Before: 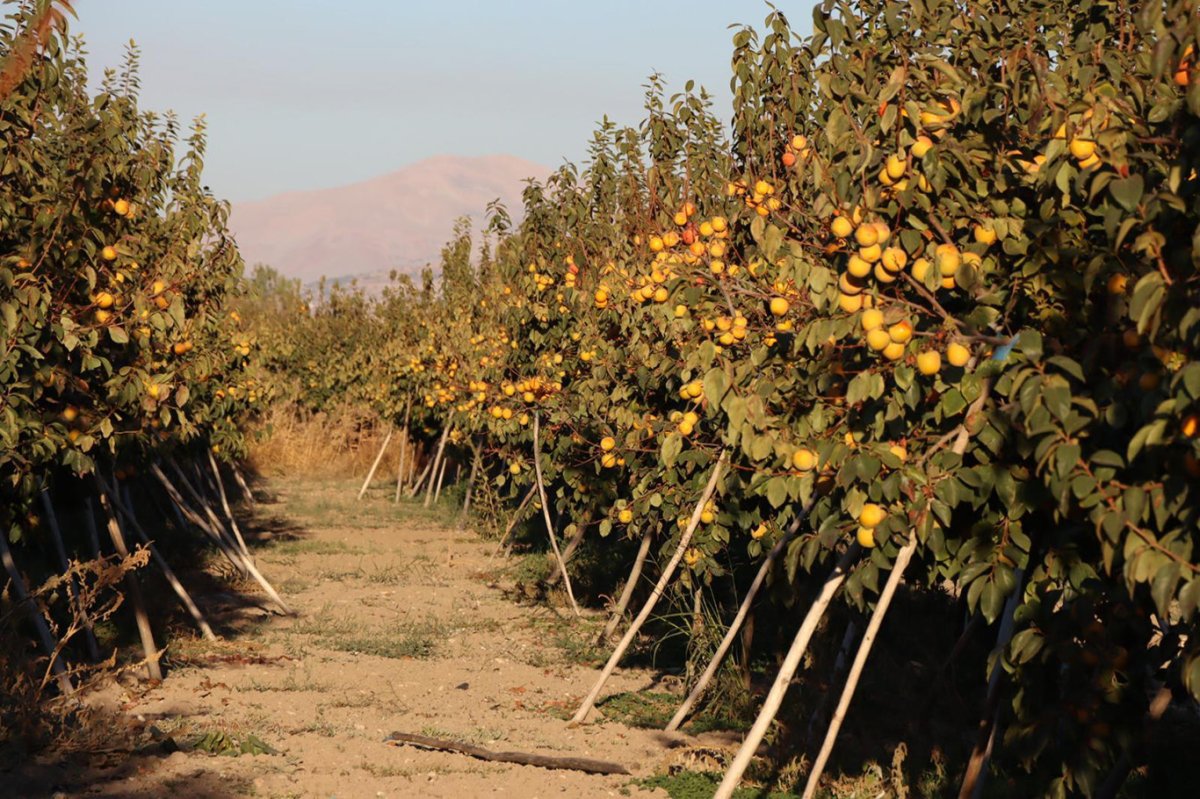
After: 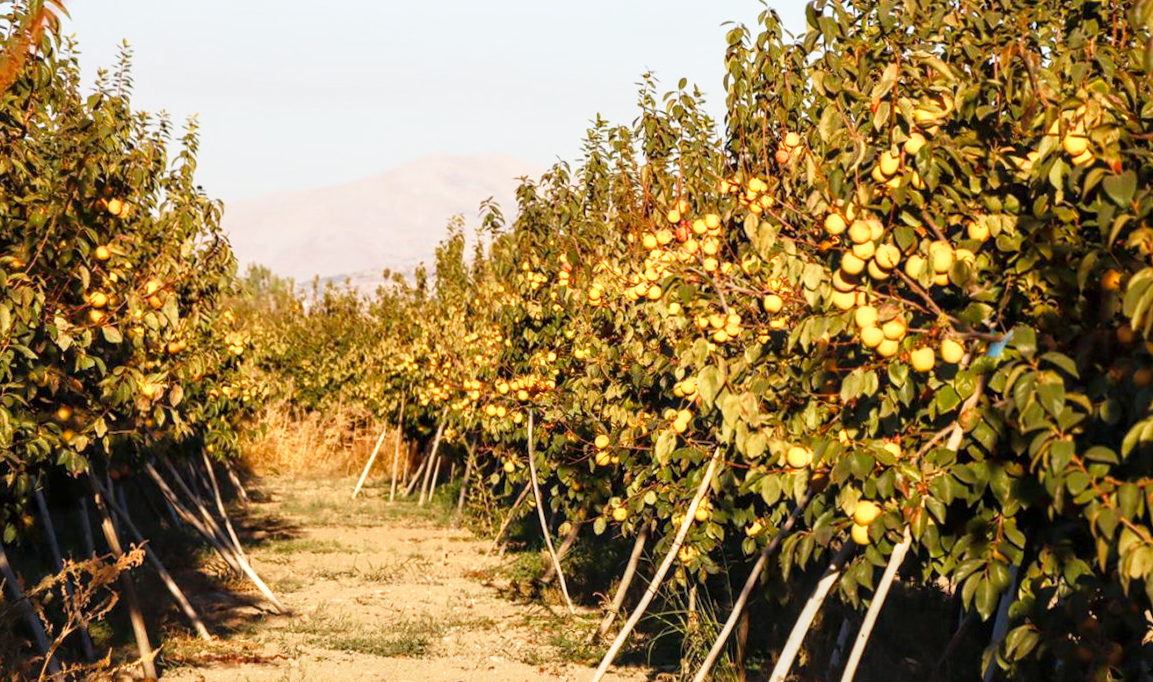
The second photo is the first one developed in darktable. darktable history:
crop and rotate: angle 0.2°, left 0.275%, right 3.127%, bottom 14.18%
shadows and highlights: shadows 25, highlights -25
tone curve: curves: ch0 [(0, 0) (0.003, 0.003) (0.011, 0.012) (0.025, 0.026) (0.044, 0.046) (0.069, 0.072) (0.1, 0.104) (0.136, 0.141) (0.177, 0.185) (0.224, 0.234) (0.277, 0.289) (0.335, 0.349) (0.399, 0.415) (0.468, 0.488) (0.543, 0.566) (0.623, 0.649) (0.709, 0.739) (0.801, 0.834) (0.898, 0.923) (1, 1)], preserve colors none
contrast brightness saturation: saturation -0.05
base curve: curves: ch0 [(0, 0) (0.579, 0.807) (1, 1)], preserve colors none
local contrast: on, module defaults
color balance rgb: linear chroma grading › shadows 32%, linear chroma grading › global chroma -2%, linear chroma grading › mid-tones 4%, perceptual saturation grading › global saturation -2%, perceptual saturation grading › highlights -8%, perceptual saturation grading › mid-tones 8%, perceptual saturation grading › shadows 4%, perceptual brilliance grading › highlights 8%, perceptual brilliance grading › mid-tones 4%, perceptual brilliance grading › shadows 2%, global vibrance 16%, saturation formula JzAzBz (2021)
